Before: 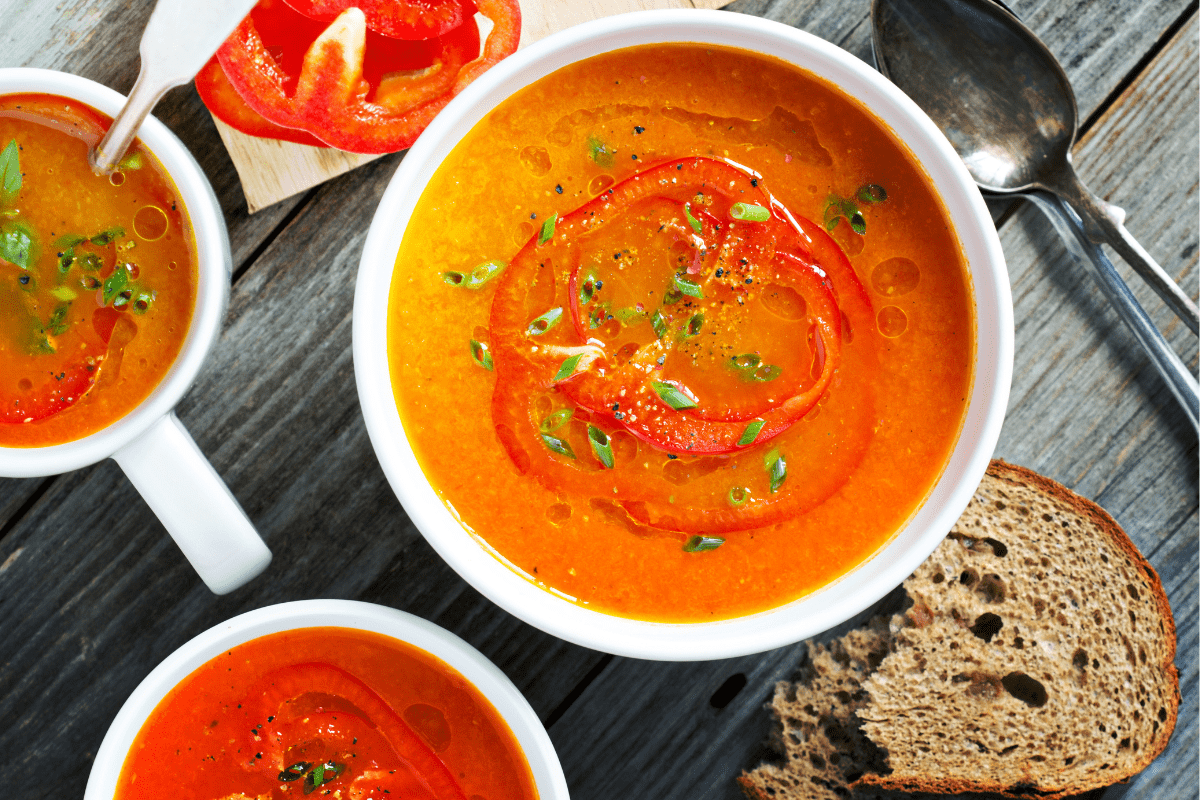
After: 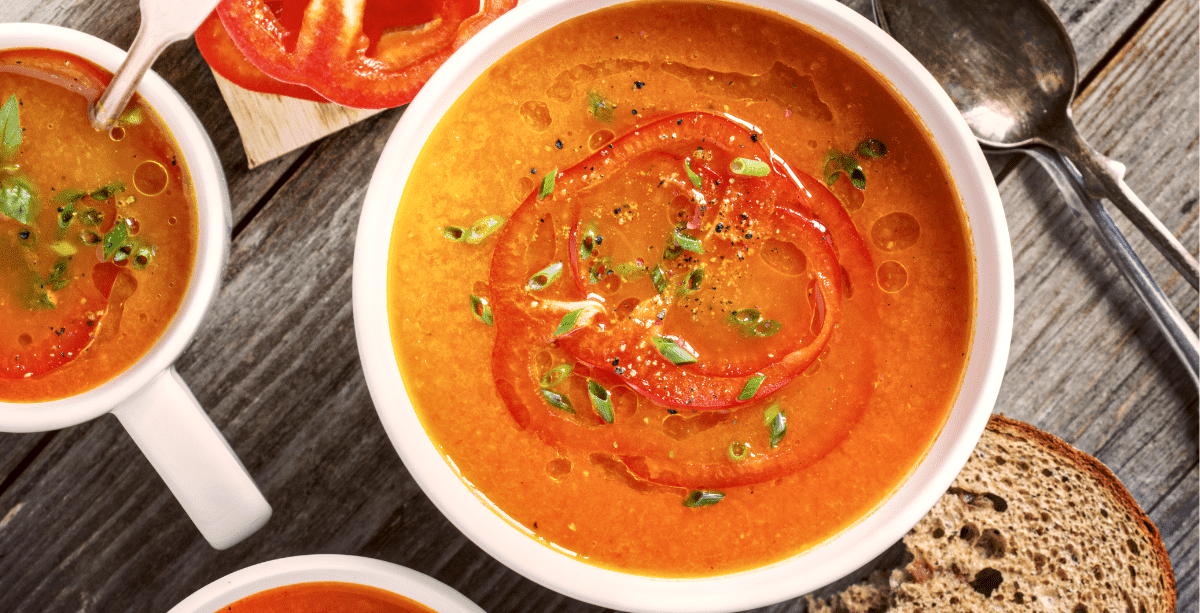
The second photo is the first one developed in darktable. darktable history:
color correction: highlights a* 10.21, highlights b* 9.79, shadows a* 8.61, shadows b* 7.88, saturation 0.8
crop: top 5.667%, bottom 17.637%
white balance: red 0.978, blue 0.999
local contrast: on, module defaults
